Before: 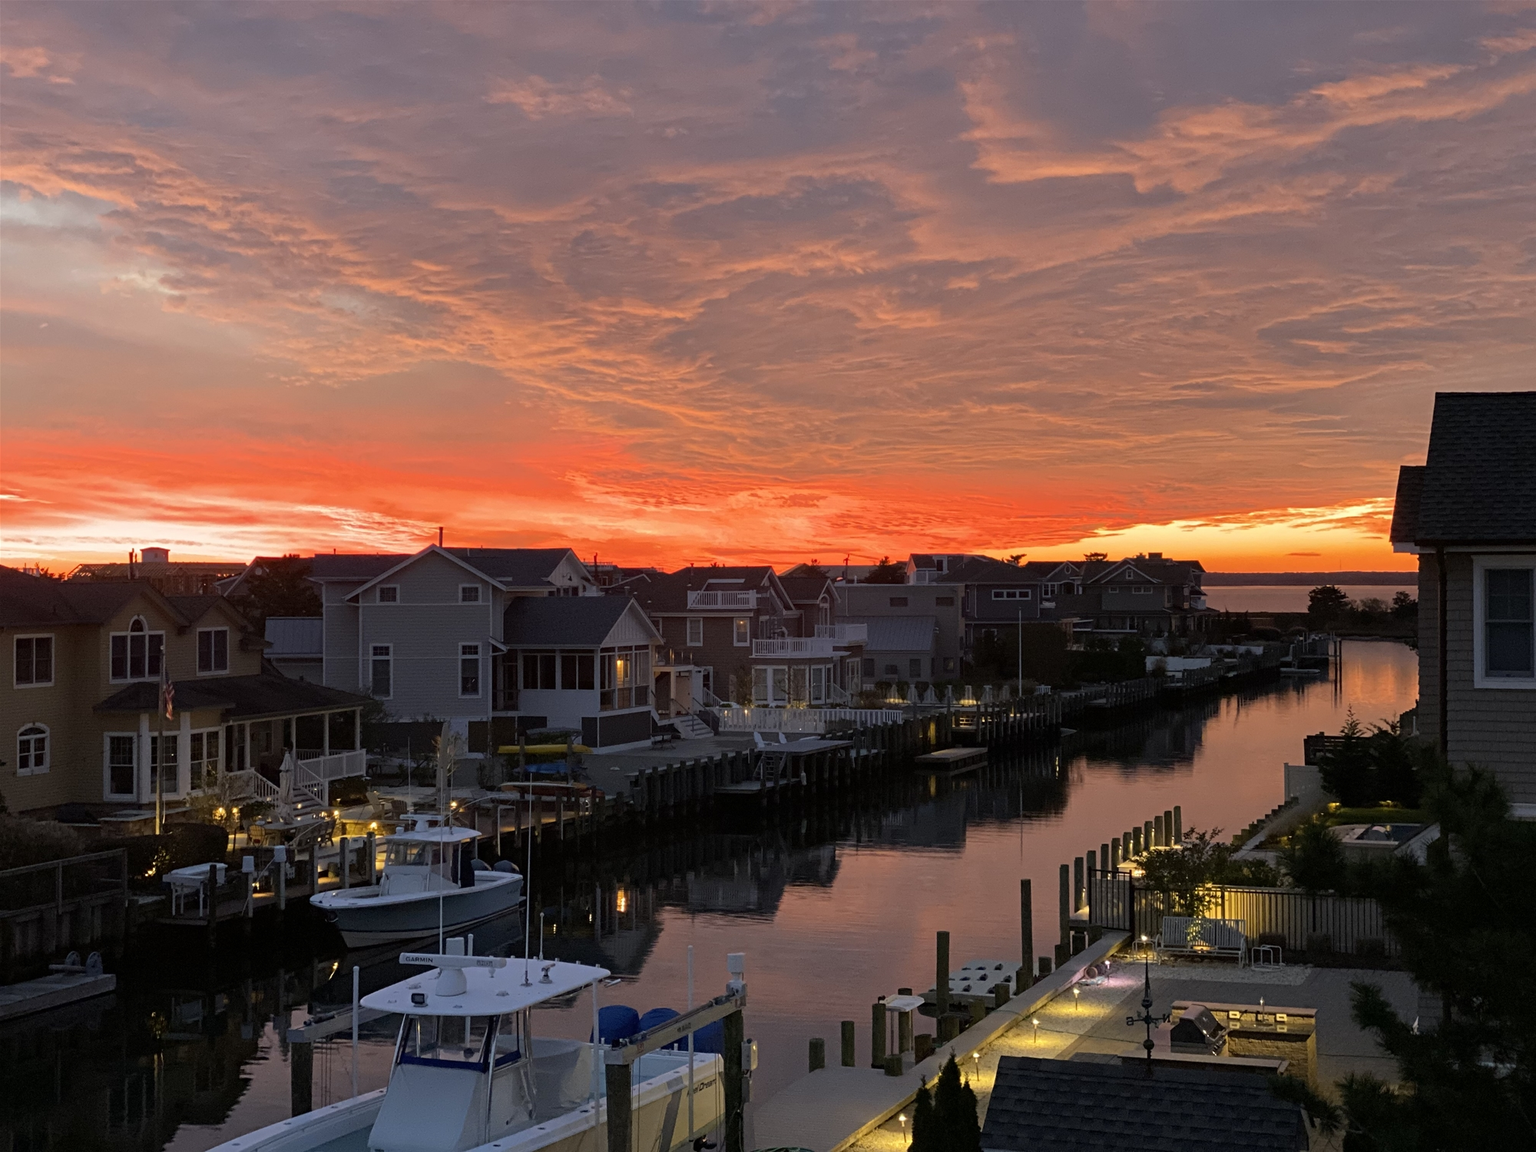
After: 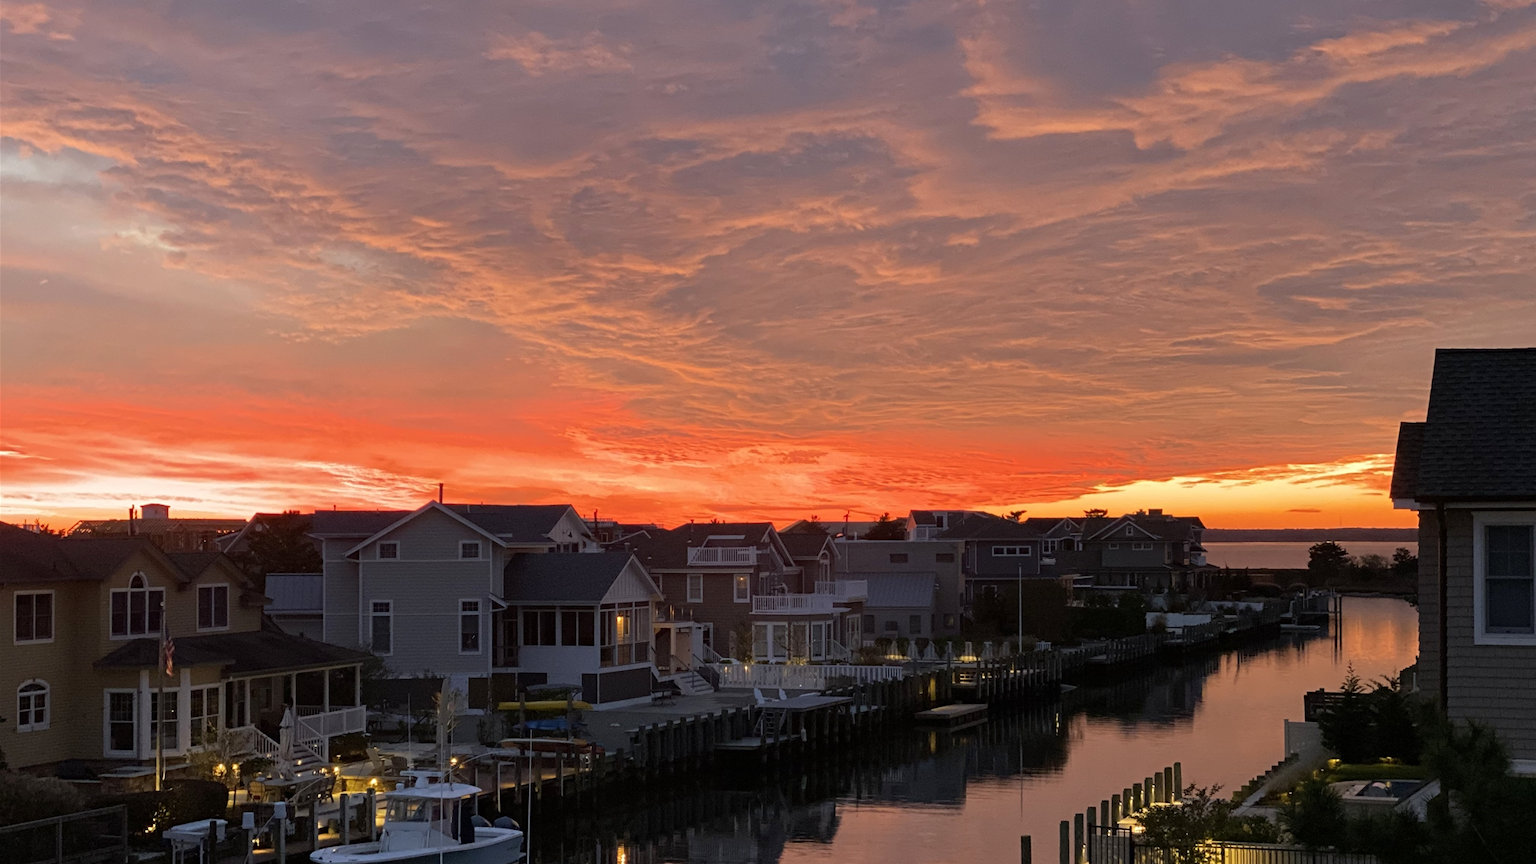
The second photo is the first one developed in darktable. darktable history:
velvia: strength 9.25%
crop: top 3.857%, bottom 21.132%
